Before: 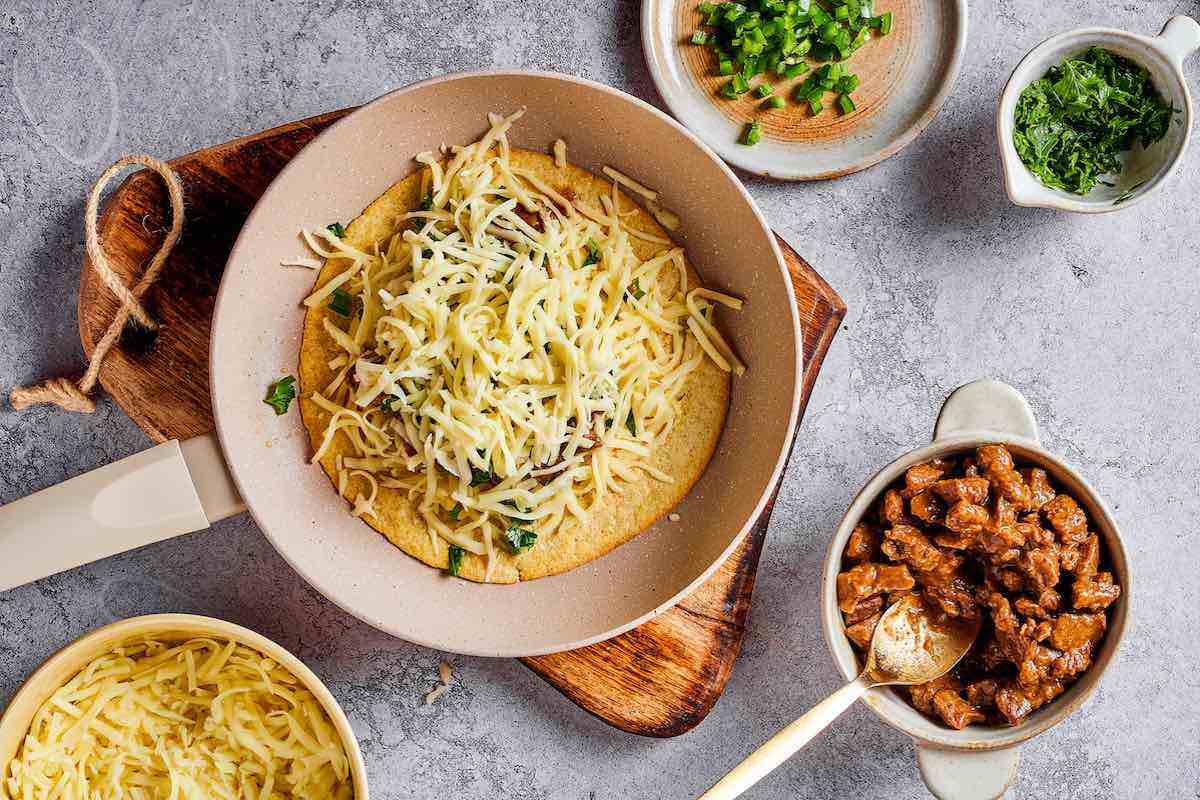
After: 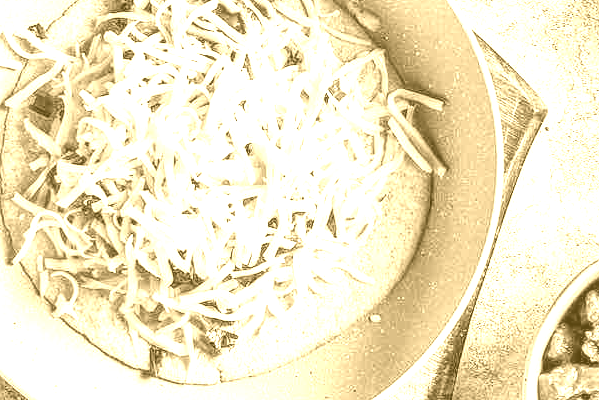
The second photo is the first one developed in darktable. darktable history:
rgb levels: mode RGB, independent channels, levels [[0, 0.474, 1], [0, 0.5, 1], [0, 0.5, 1]]
levels: levels [0.016, 0.492, 0.969]
contrast brightness saturation: contrast 0.03, brightness 0.06, saturation 0.13
local contrast: detail 130%
crop: left 25%, top 25%, right 25%, bottom 25%
exposure: exposure 0.375 EV, compensate highlight preservation false
colorize: hue 36°, source mix 100%
